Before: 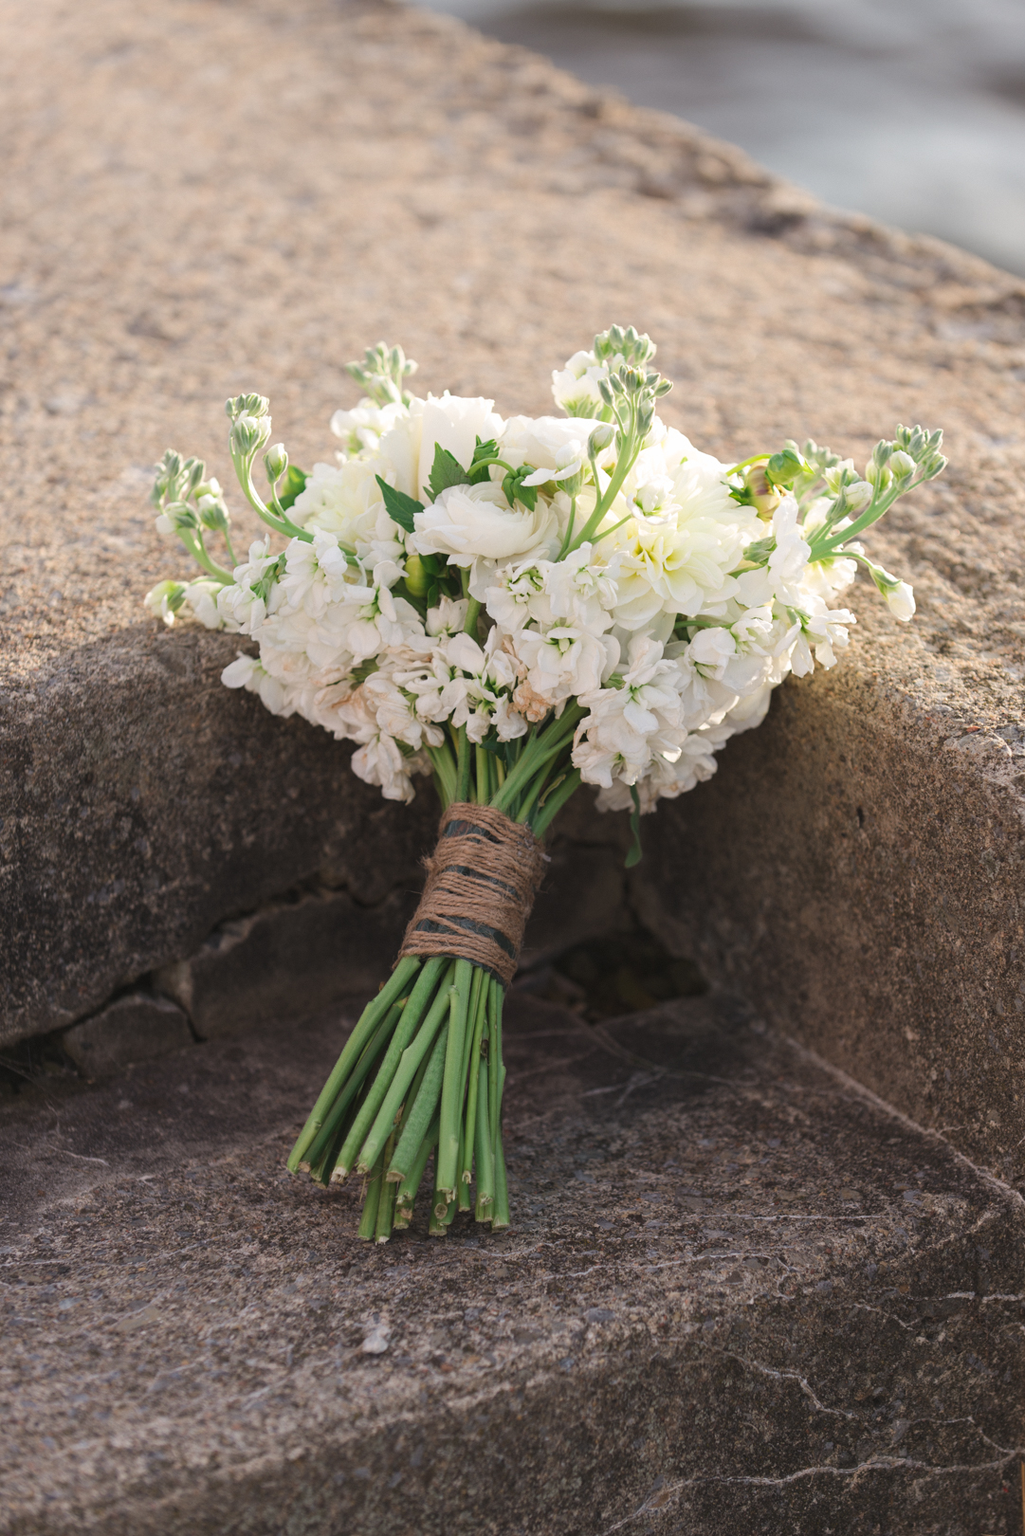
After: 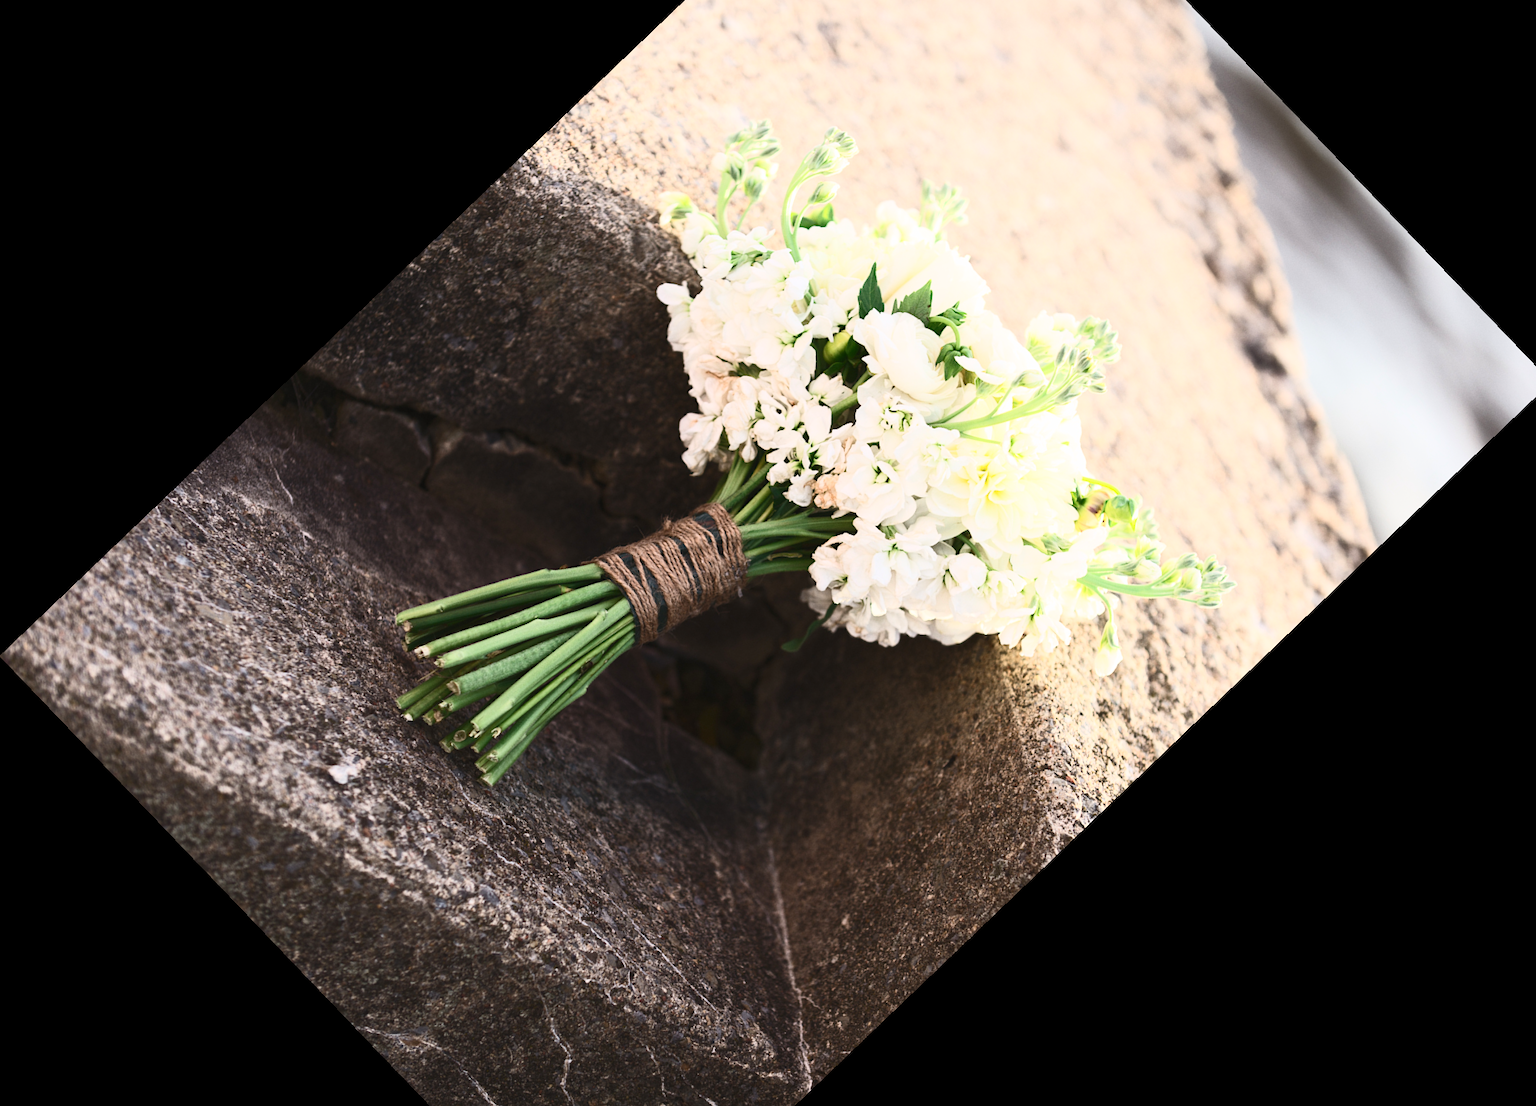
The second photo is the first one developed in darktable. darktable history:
crop and rotate: angle -46.26°, top 16.234%, right 0.912%, bottom 11.704%
contrast brightness saturation: contrast 0.62, brightness 0.34, saturation 0.14
exposure: black level correction 0.002, exposure -0.1 EV, compensate highlight preservation false
